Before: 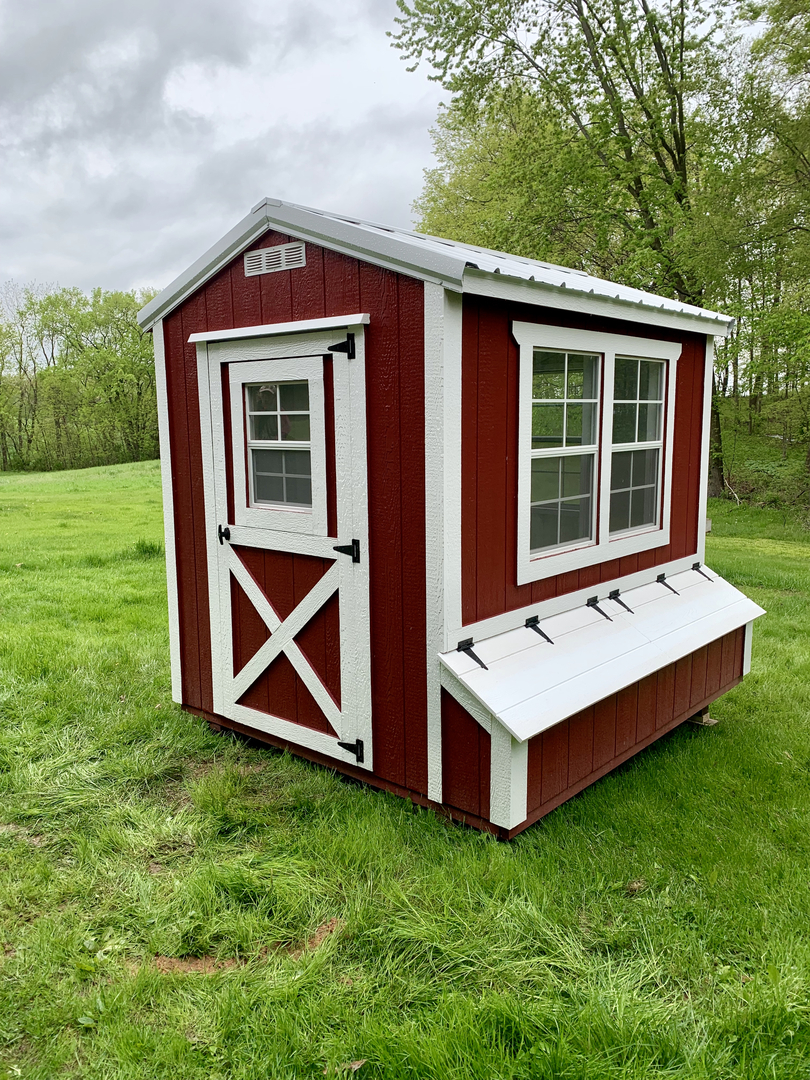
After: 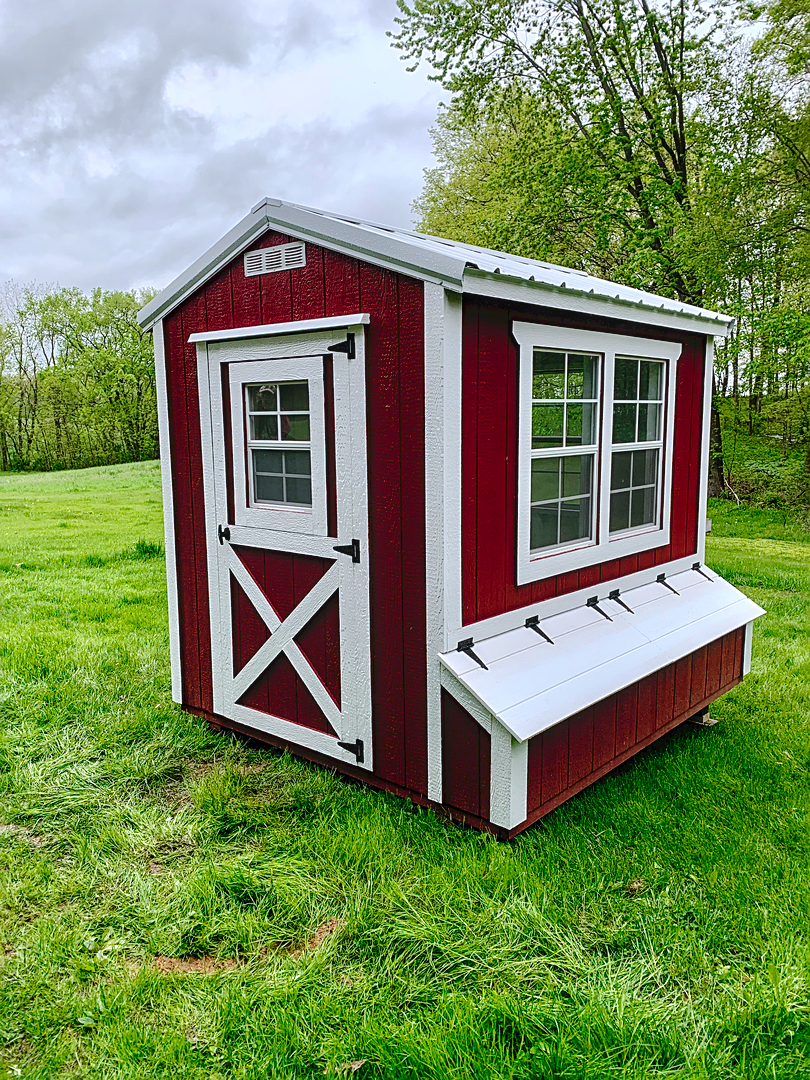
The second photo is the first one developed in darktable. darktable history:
sharpen: on, module defaults
tone curve: curves: ch0 [(0, 0) (0.003, 0.048) (0.011, 0.048) (0.025, 0.048) (0.044, 0.049) (0.069, 0.048) (0.1, 0.052) (0.136, 0.071) (0.177, 0.109) (0.224, 0.157) (0.277, 0.233) (0.335, 0.32) (0.399, 0.404) (0.468, 0.496) (0.543, 0.582) (0.623, 0.653) (0.709, 0.738) (0.801, 0.811) (0.898, 0.895) (1, 1)], preserve colors none
local contrast: on, module defaults
color calibration: illuminant as shot in camera, x 0.358, y 0.373, temperature 4628.91 K
